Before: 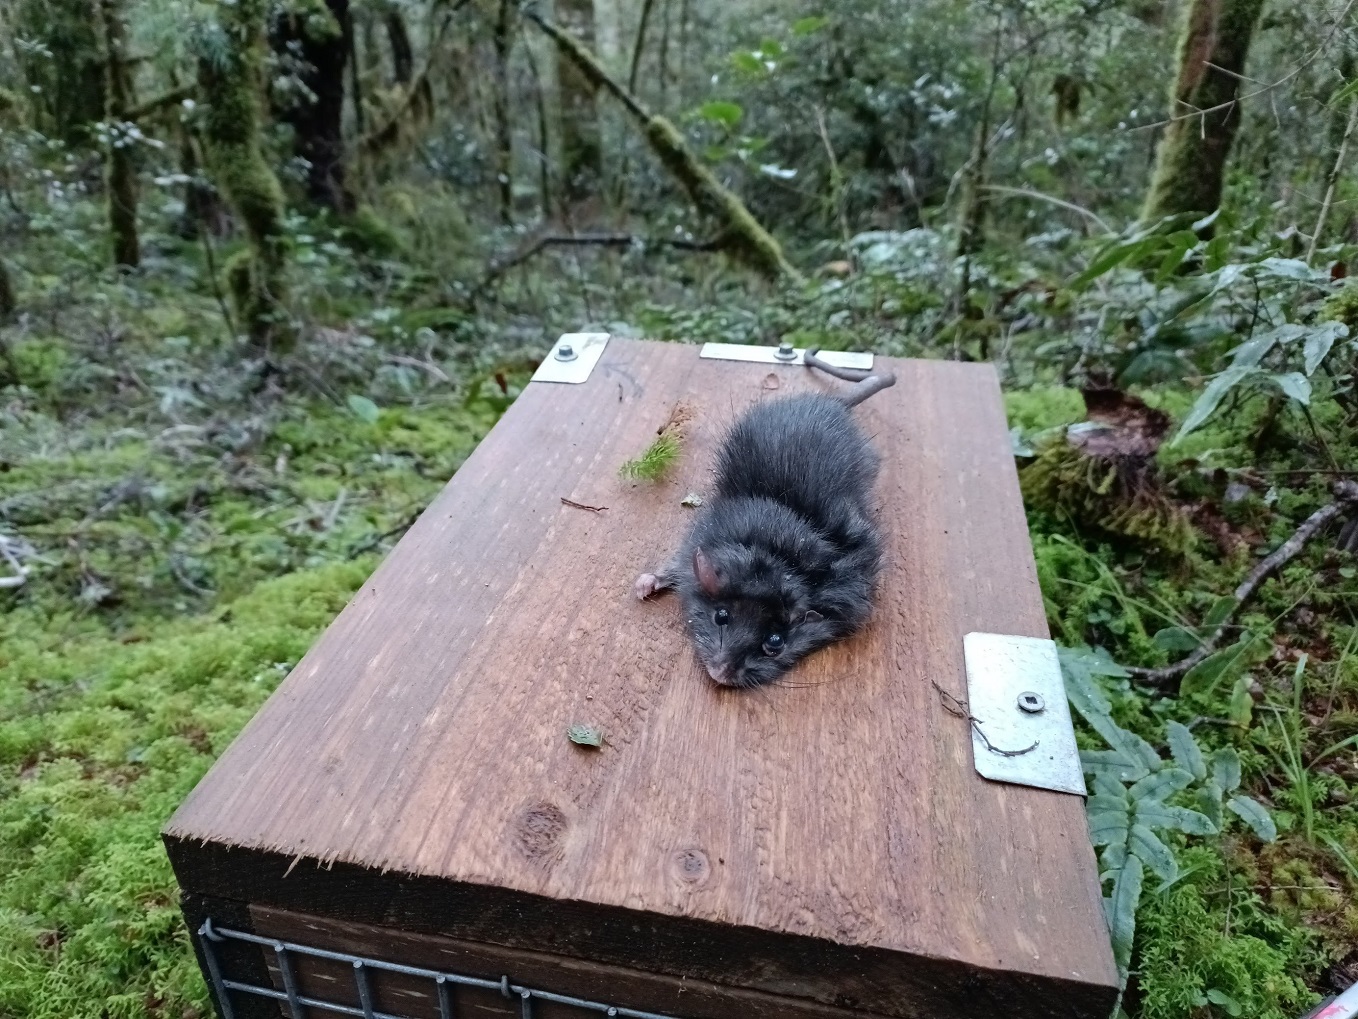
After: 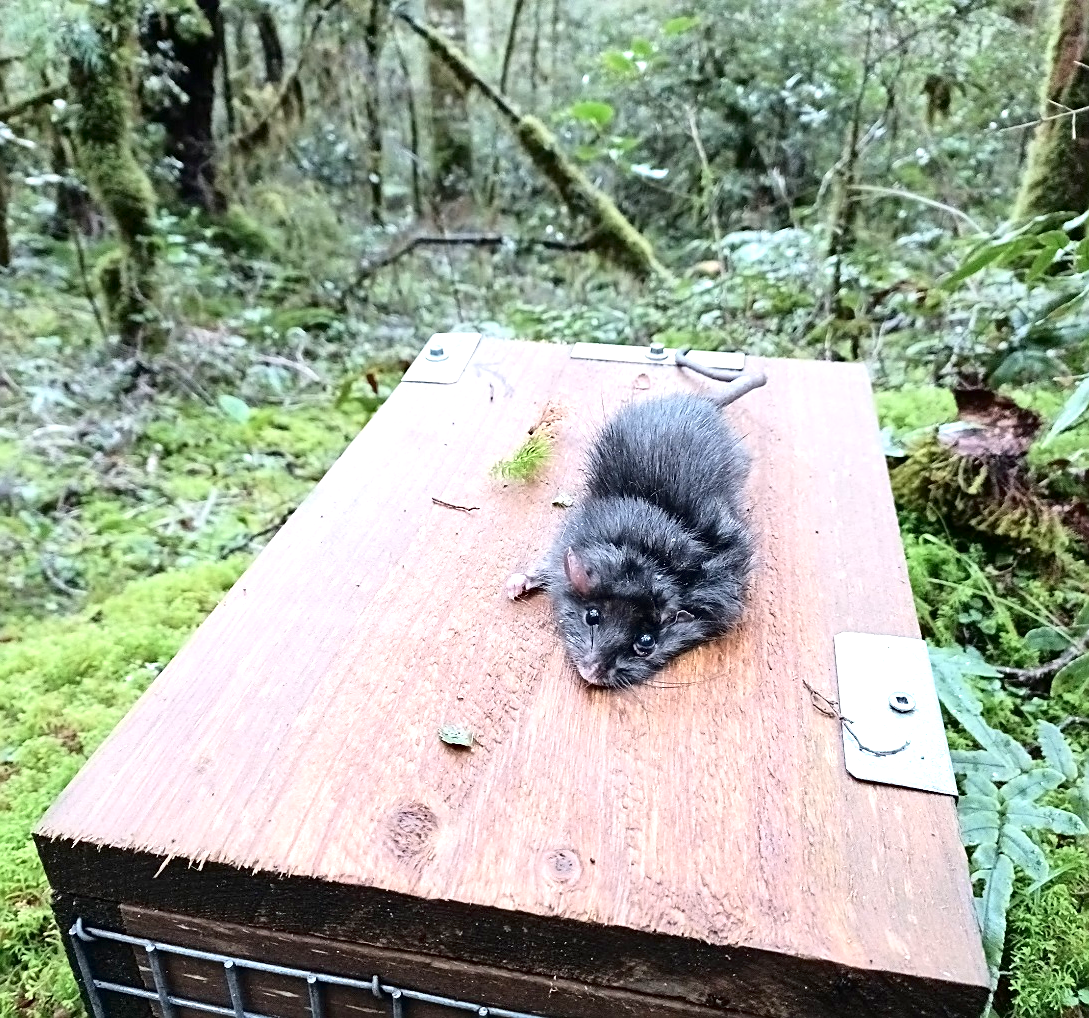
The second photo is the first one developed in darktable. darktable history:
tone curve: curves: ch0 [(0, 0) (0.004, 0.001) (0.133, 0.112) (0.325, 0.362) (0.832, 0.893) (1, 1)], color space Lab, independent channels, preserve colors none
sharpen: on, module defaults
crop and rotate: left 9.555%, right 10.231%
exposure: exposure 0.999 EV, compensate highlight preservation false
